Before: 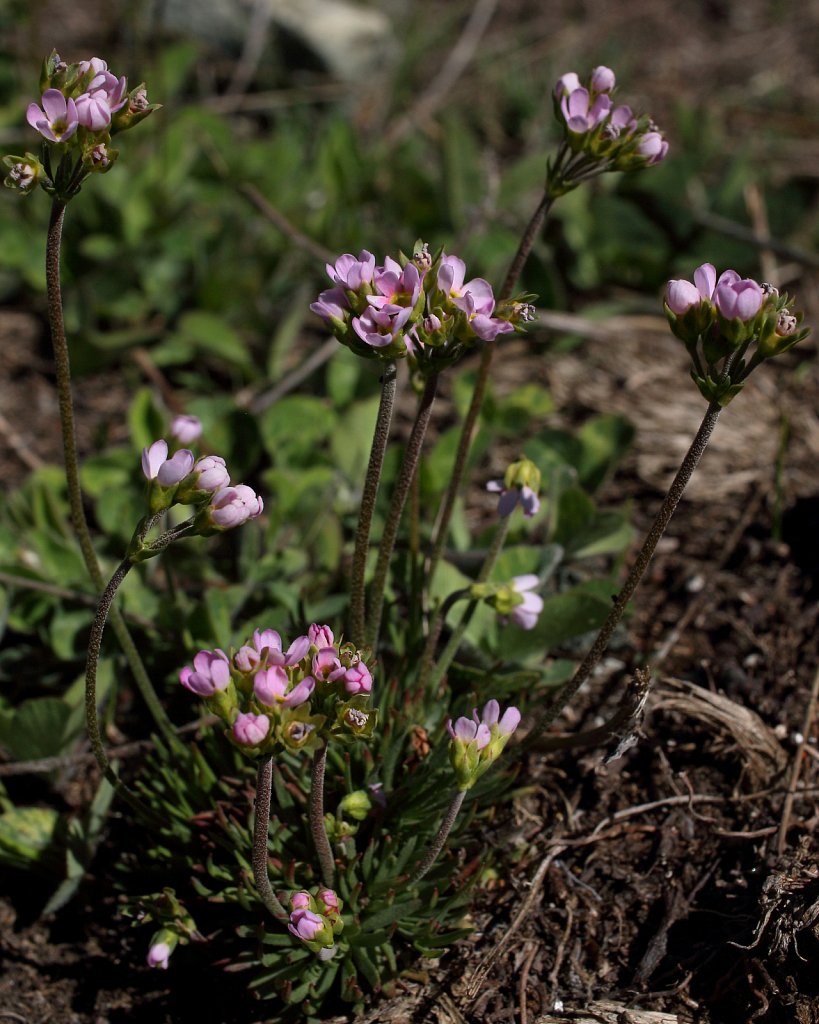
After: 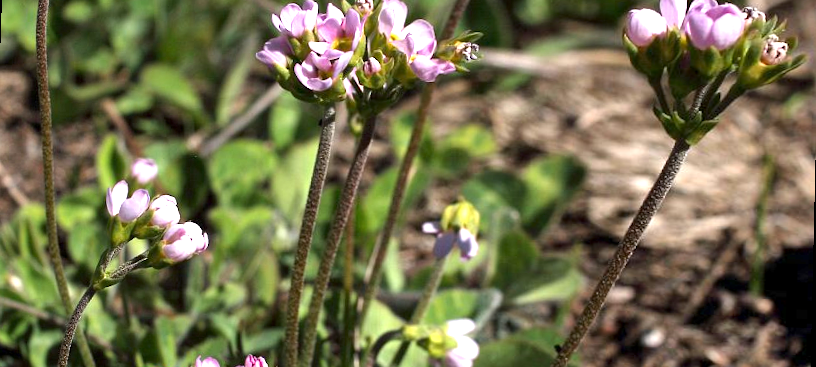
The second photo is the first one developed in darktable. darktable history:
crop and rotate: top 23.84%, bottom 34.294%
shadows and highlights: shadows 52.34, highlights -28.23, soften with gaussian
exposure: exposure 1.5 EV, compensate highlight preservation false
rotate and perspective: rotation 1.69°, lens shift (vertical) -0.023, lens shift (horizontal) -0.291, crop left 0.025, crop right 0.988, crop top 0.092, crop bottom 0.842
